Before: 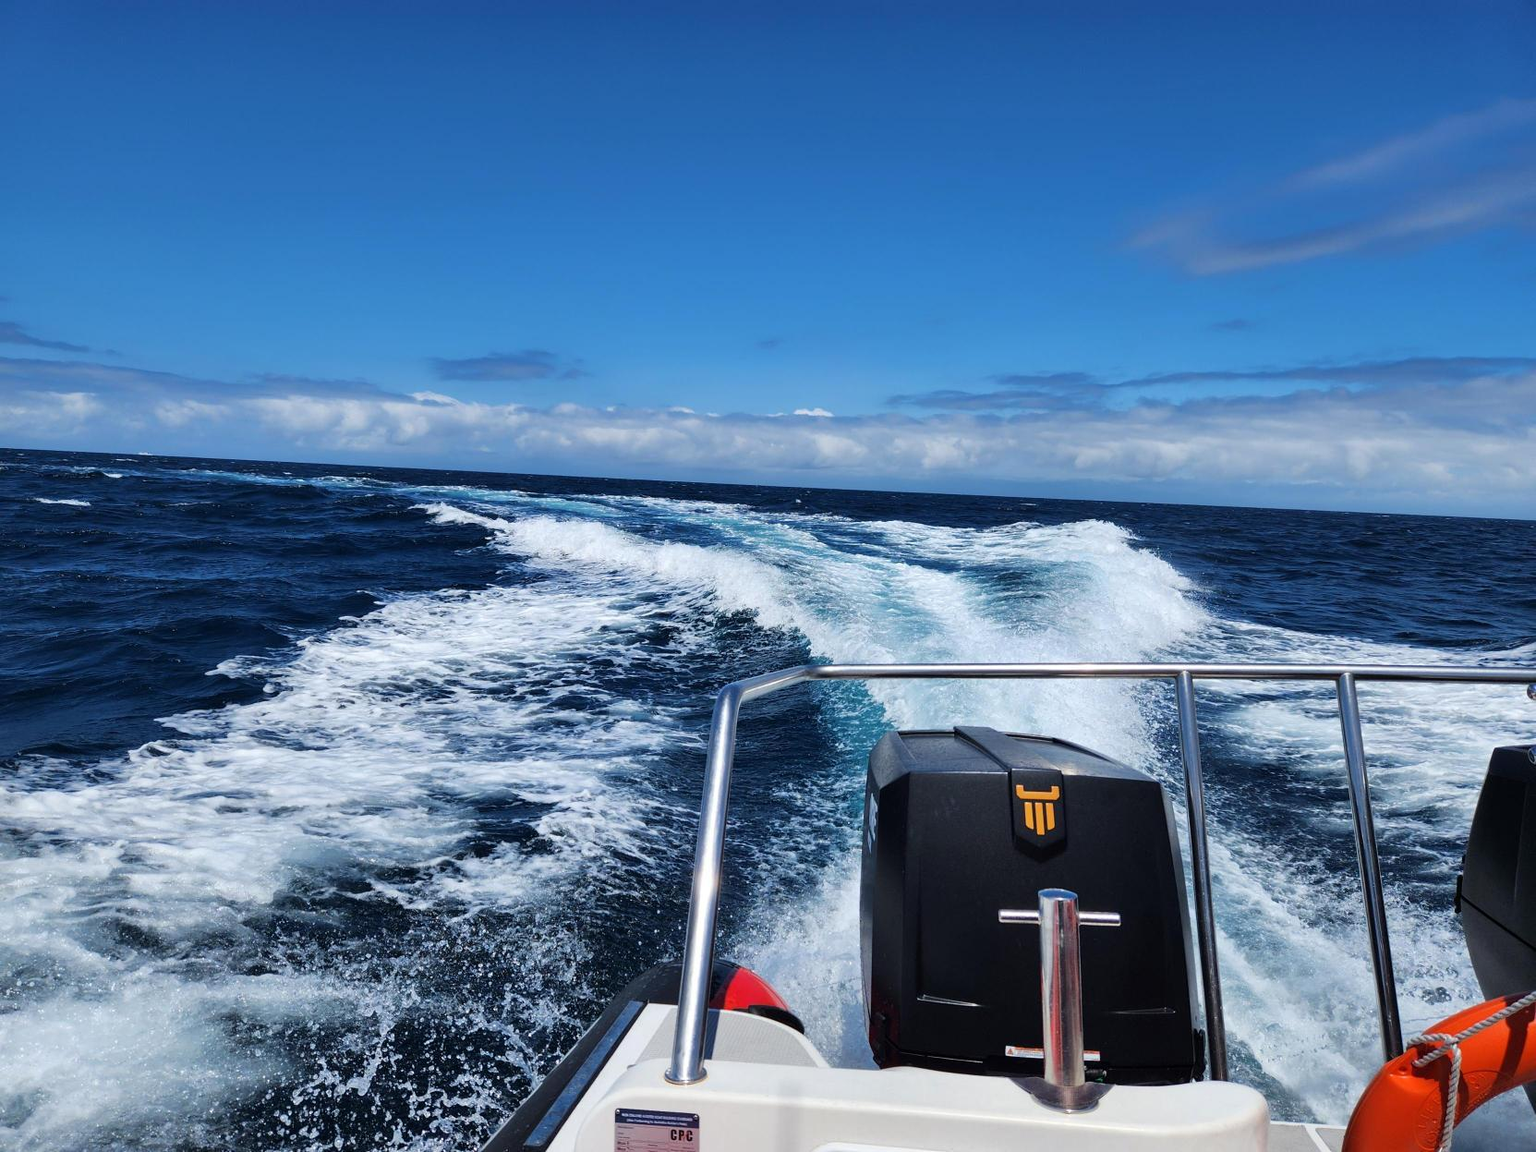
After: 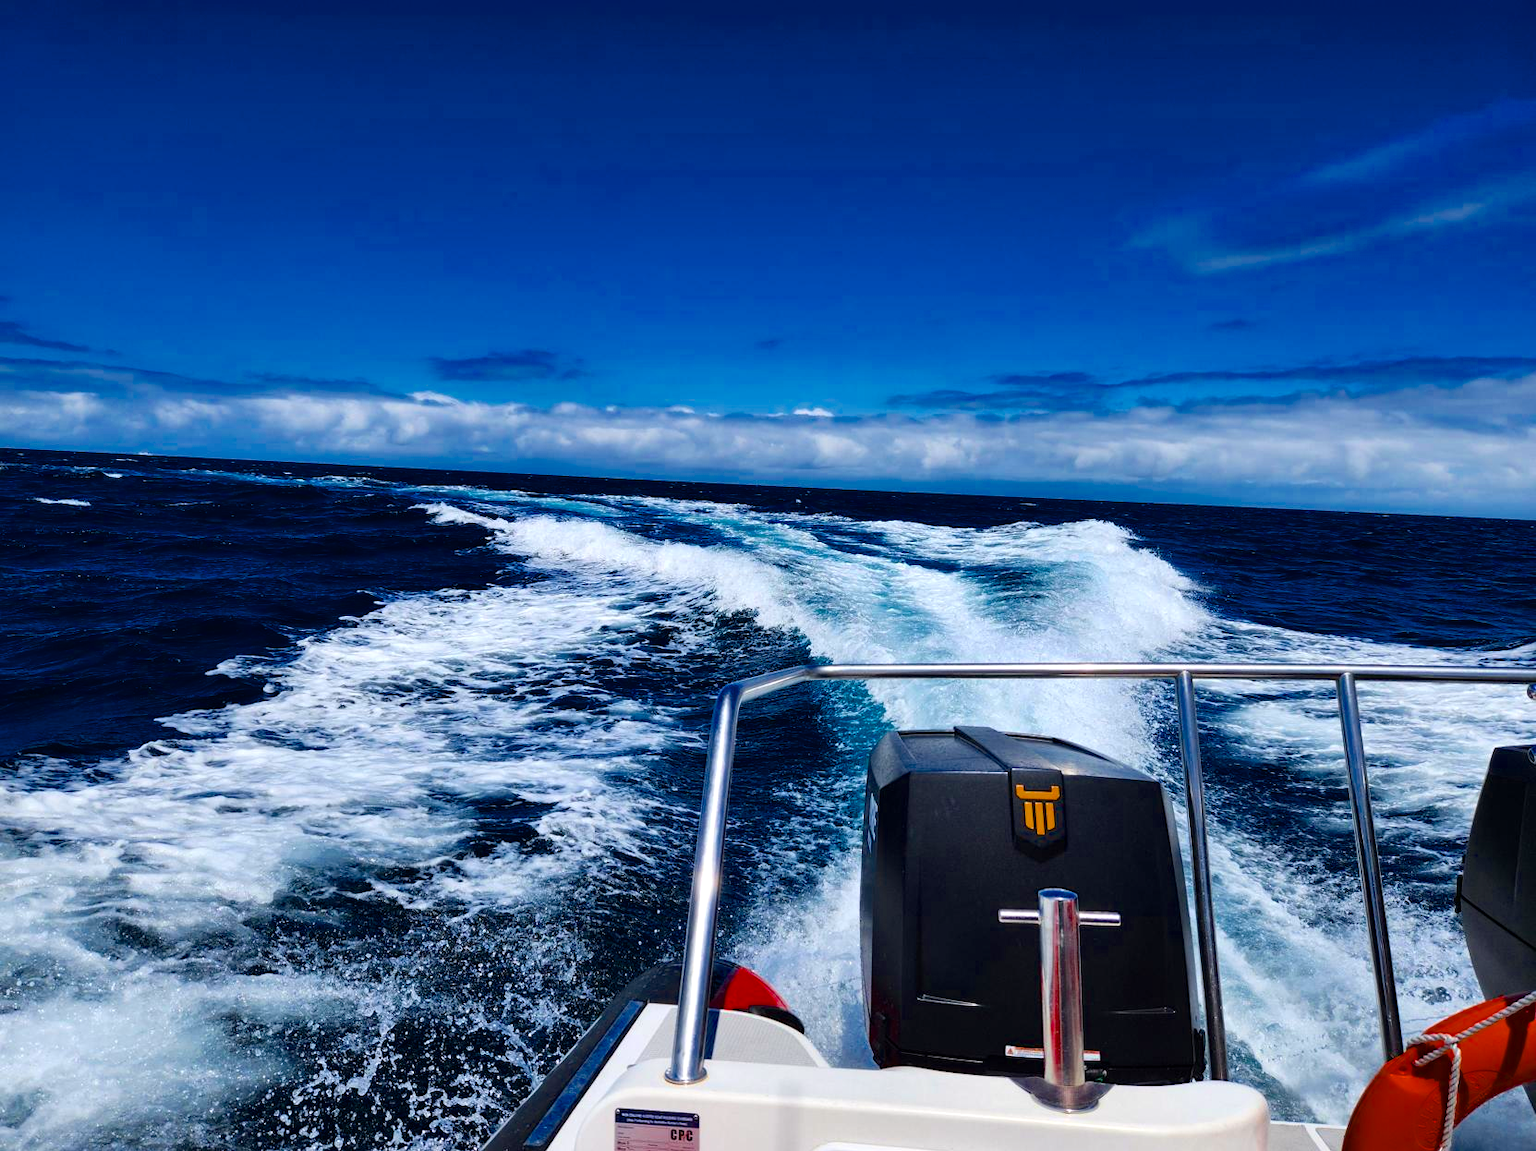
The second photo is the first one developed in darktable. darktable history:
color balance rgb: highlights gain › chroma 0.235%, highlights gain › hue 331.1°, perceptual saturation grading › global saturation 29.724%, global vibrance 15.768%, saturation formula JzAzBz (2021)
exposure: exposure 0.129 EV, compensate highlight preservation false
